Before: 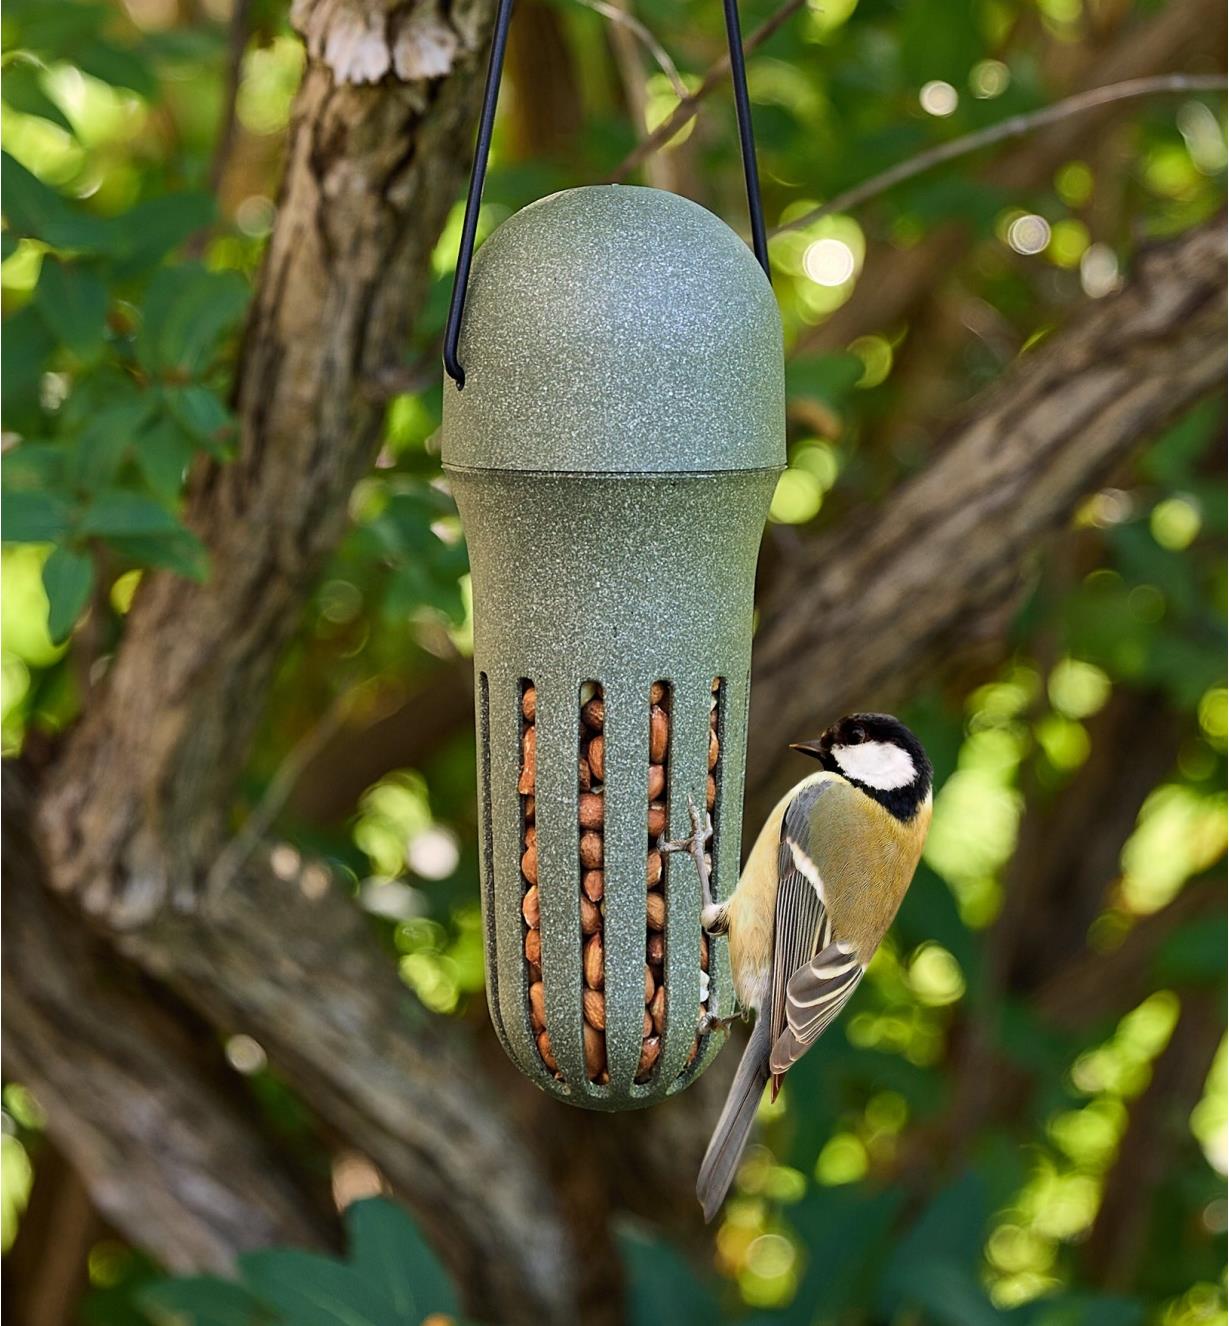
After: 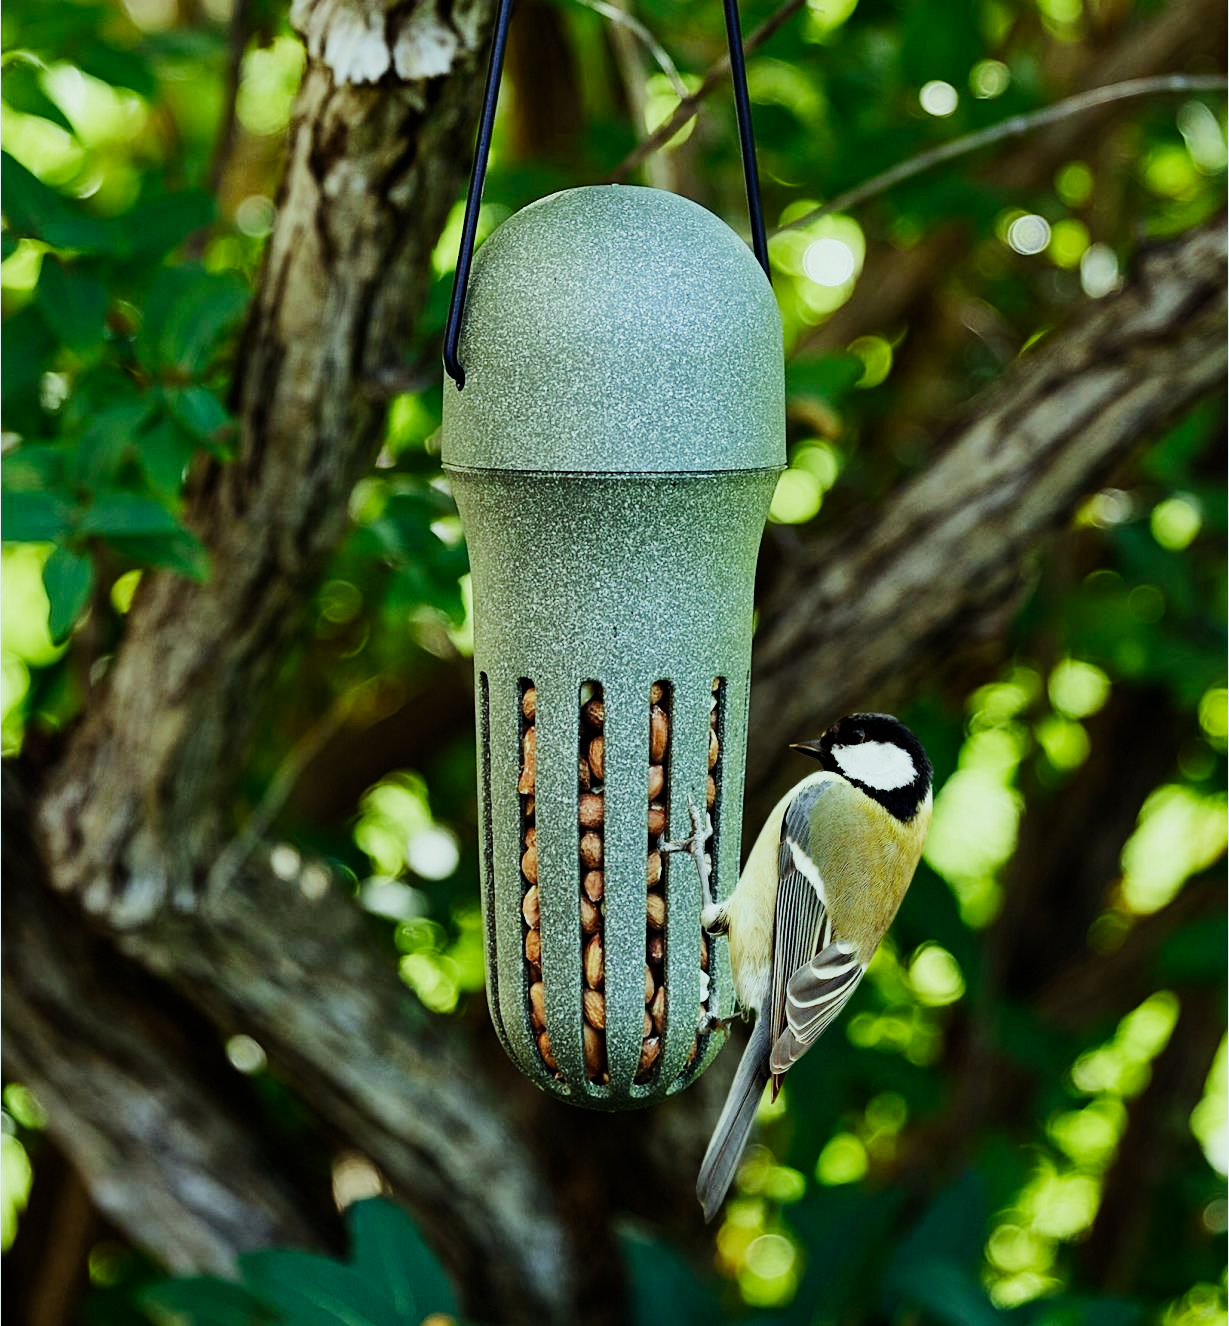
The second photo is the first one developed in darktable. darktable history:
color balance: mode lift, gamma, gain (sRGB), lift [0.997, 0.979, 1.021, 1.011], gamma [1, 1.084, 0.916, 0.998], gain [1, 0.87, 1.13, 1.101], contrast 4.55%, contrast fulcrum 38.24%, output saturation 104.09%
sigmoid: contrast 1.81, skew -0.21, preserve hue 0%, red attenuation 0.1, red rotation 0.035, green attenuation 0.1, green rotation -0.017, blue attenuation 0.15, blue rotation -0.052, base primaries Rec2020
